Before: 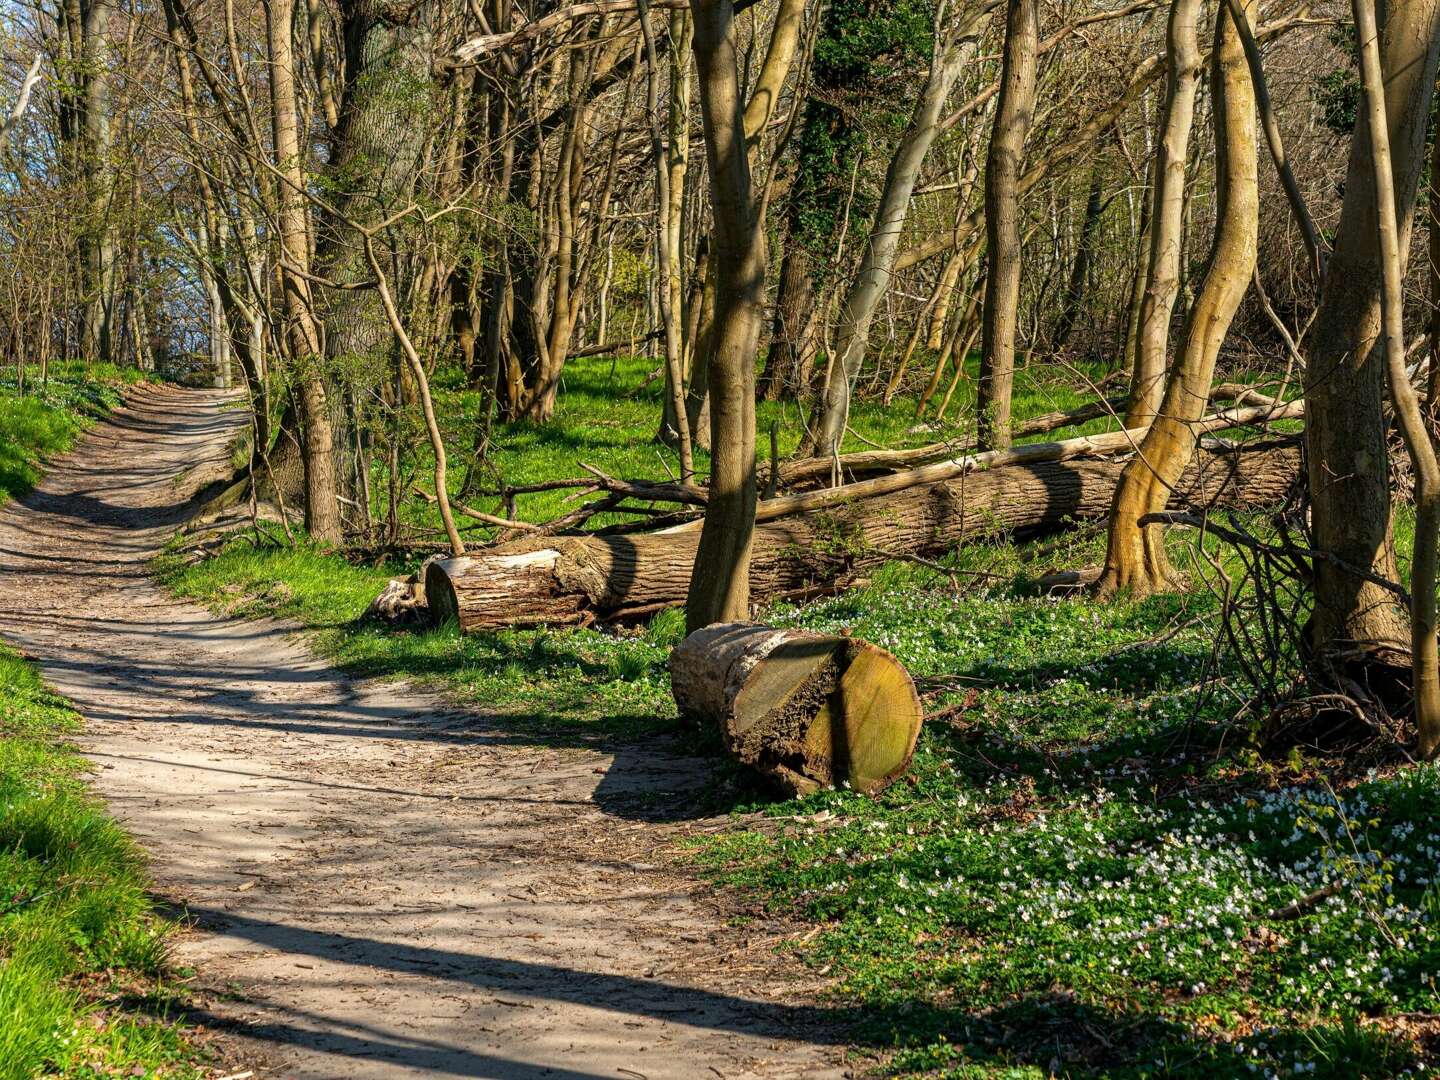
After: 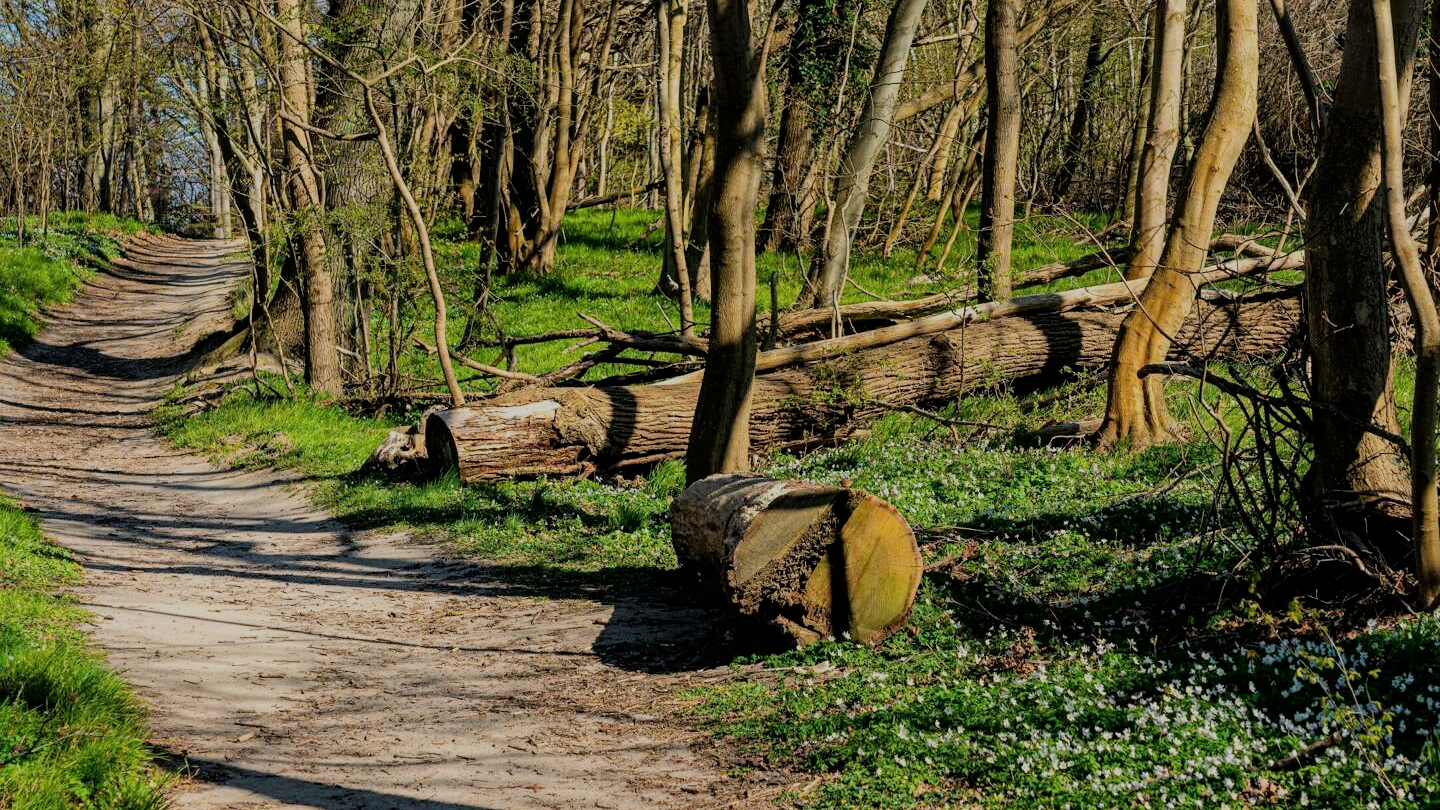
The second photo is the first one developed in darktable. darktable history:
crop: top 13.819%, bottom 11.169%
filmic rgb: black relative exposure -6.82 EV, white relative exposure 5.89 EV, hardness 2.71
white balance: emerald 1
